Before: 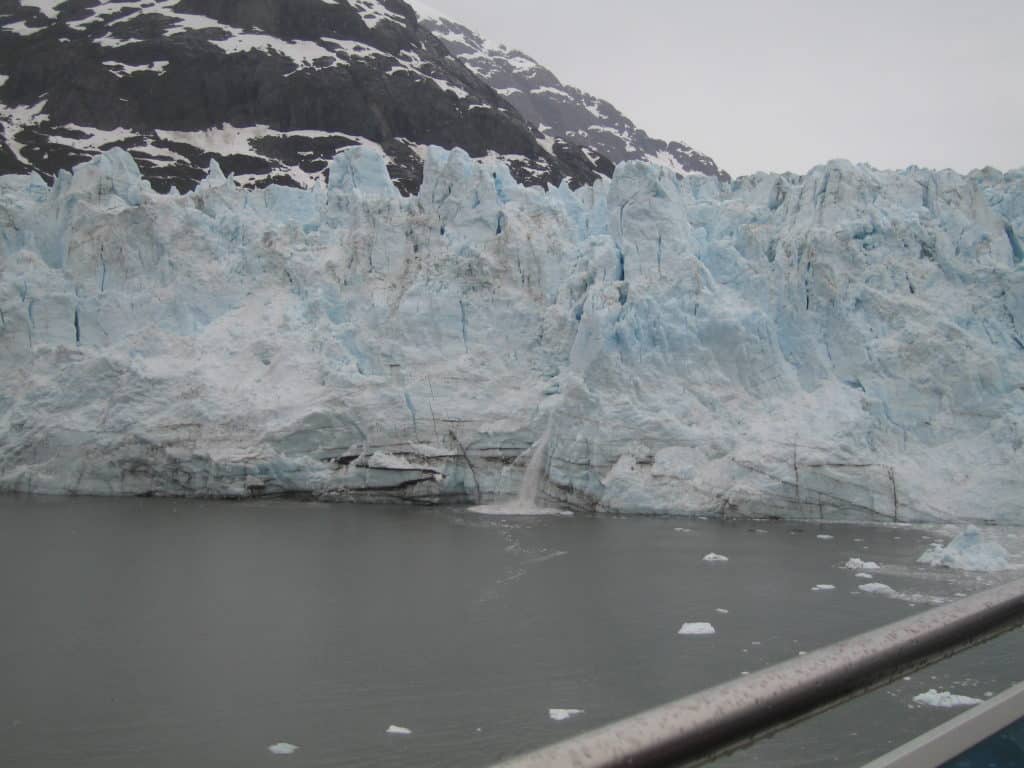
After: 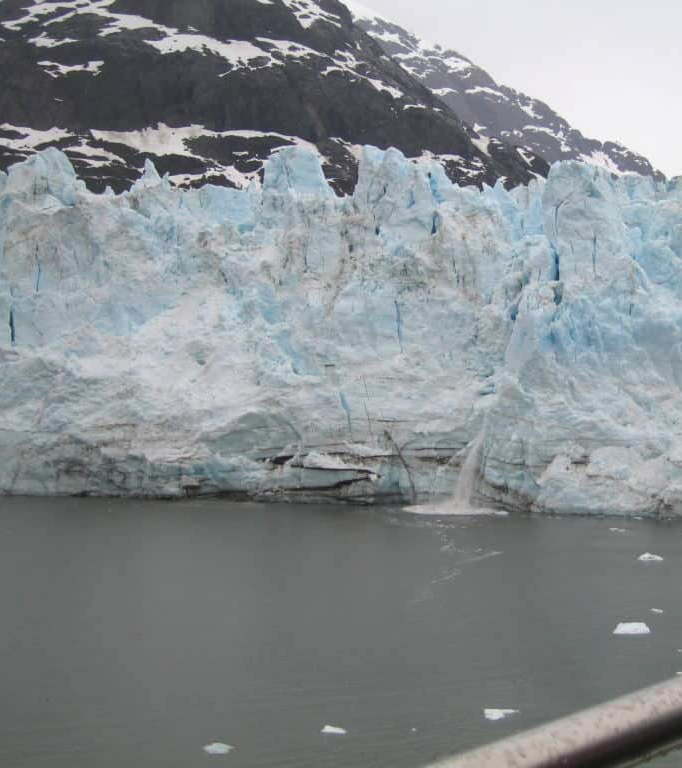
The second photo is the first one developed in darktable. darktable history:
color balance rgb: perceptual saturation grading › global saturation 31.121%, perceptual brilliance grading › global brilliance 10.431%, global vibrance 5.449%, contrast 2.692%
crop and rotate: left 6.444%, right 26.954%
